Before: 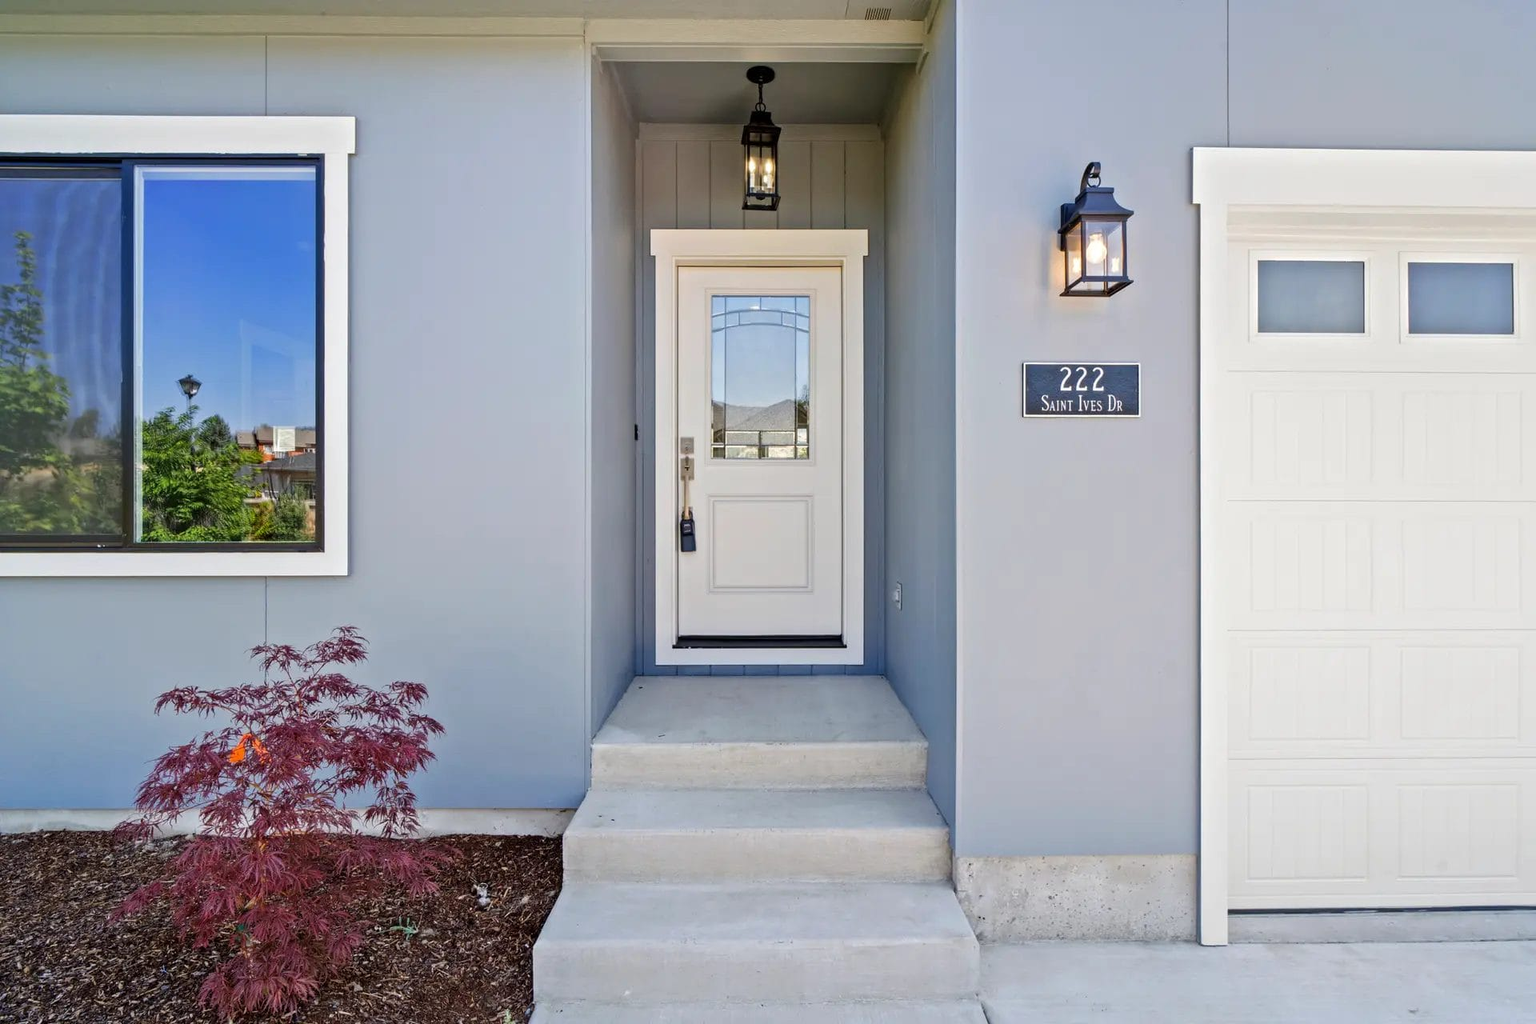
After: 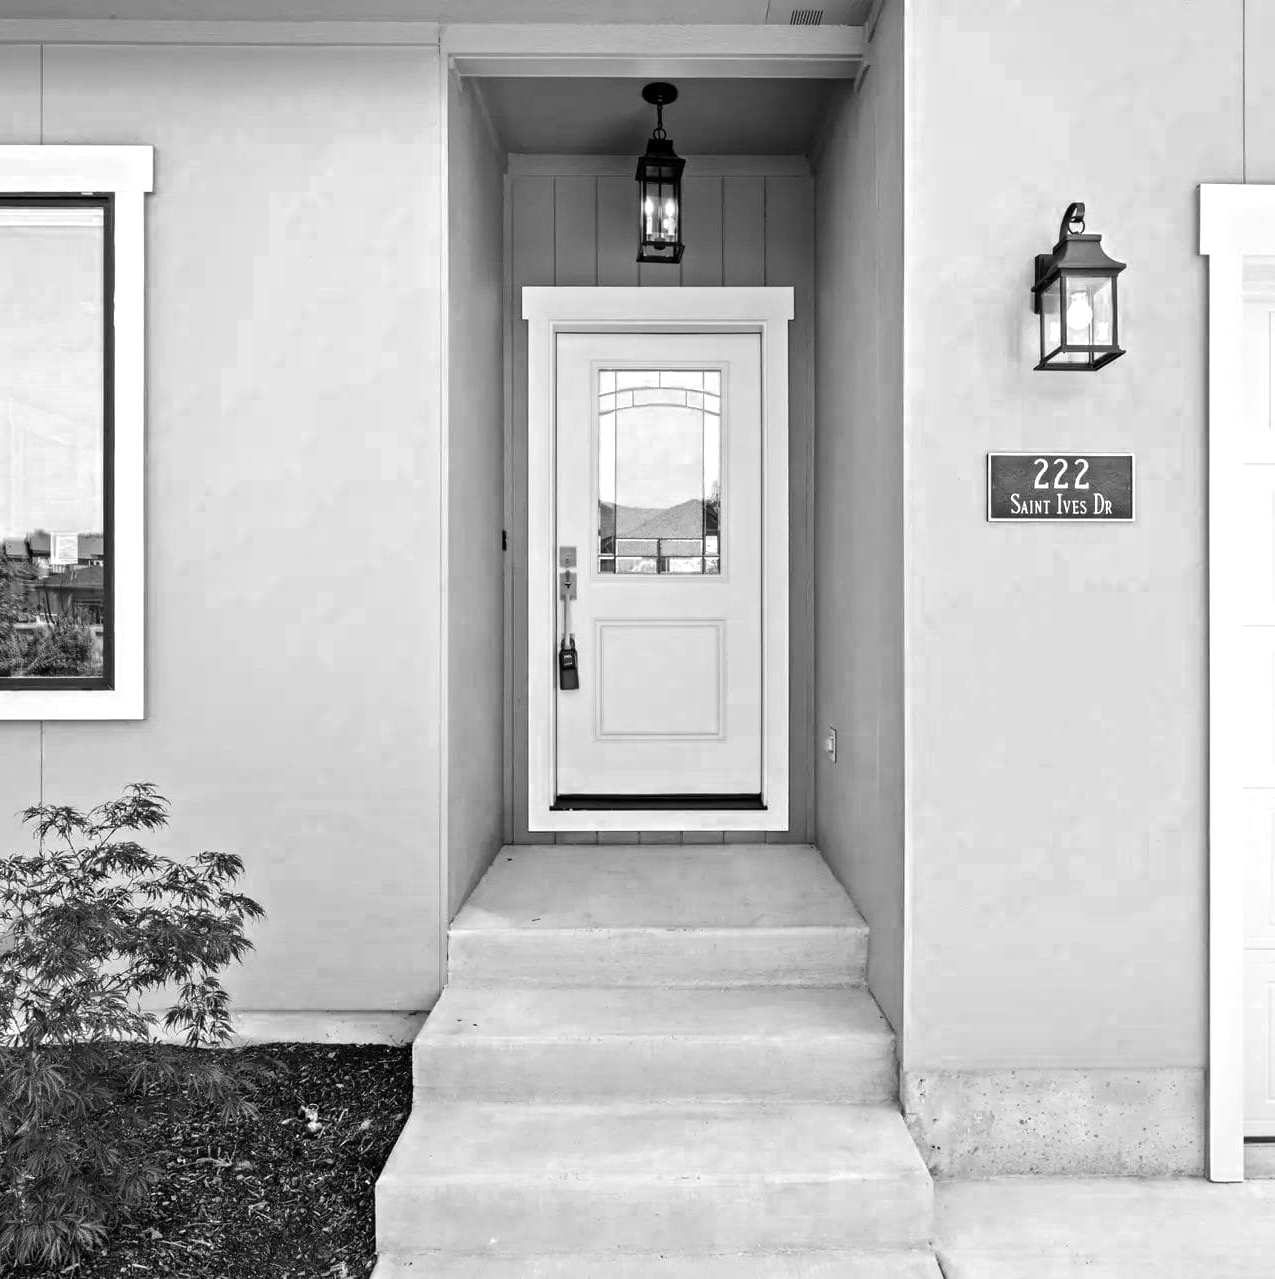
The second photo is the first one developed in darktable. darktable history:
tone equalizer: -8 EV -0.377 EV, -7 EV -0.426 EV, -6 EV -0.354 EV, -5 EV -0.202 EV, -3 EV 0.21 EV, -2 EV 0.336 EV, -1 EV 0.375 EV, +0 EV 0.434 EV, edges refinement/feathering 500, mask exposure compensation -1.57 EV, preserve details no
crop and rotate: left 15.168%, right 18.38%
color zones: curves: ch0 [(0, 0.613) (0.01, 0.613) (0.245, 0.448) (0.498, 0.529) (0.642, 0.665) (0.879, 0.777) (0.99, 0.613)]; ch1 [(0, 0) (0.143, 0) (0.286, 0) (0.429, 0) (0.571, 0) (0.714, 0) (0.857, 0)]
